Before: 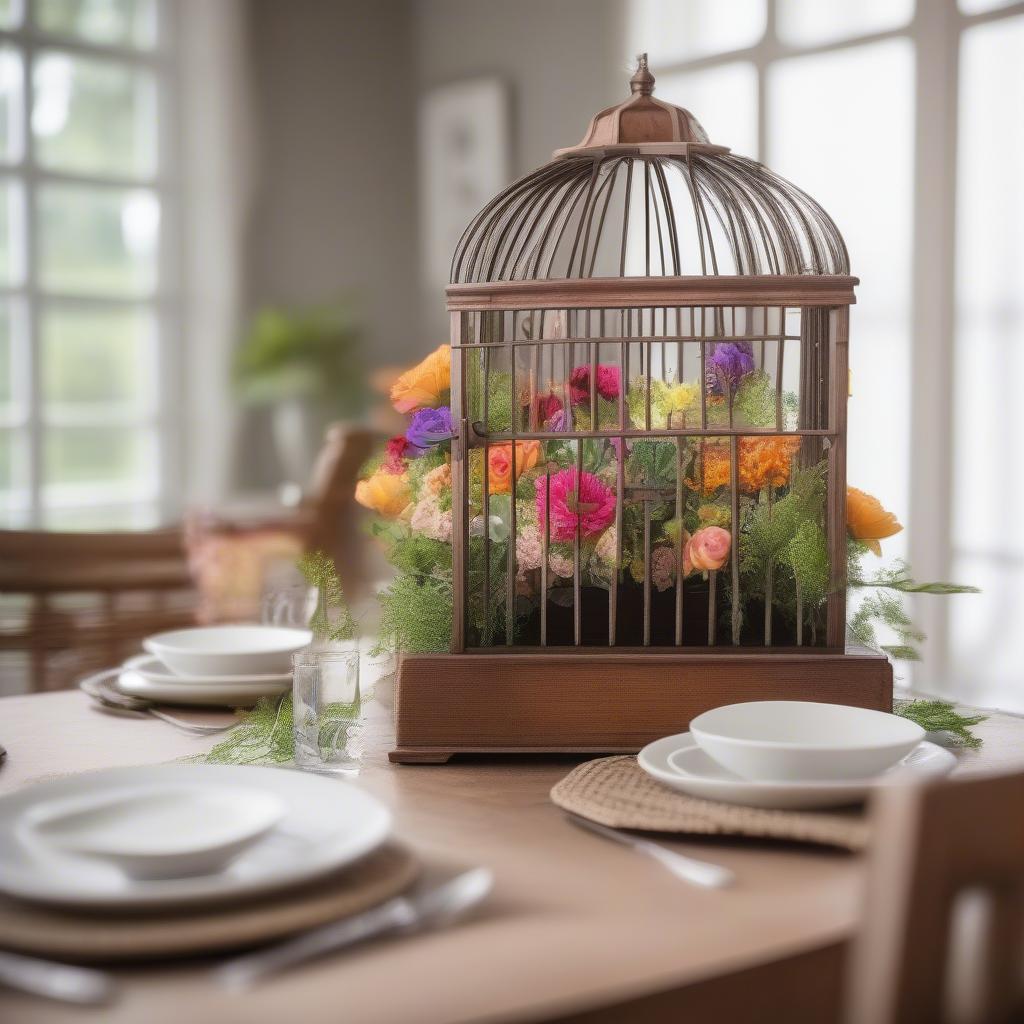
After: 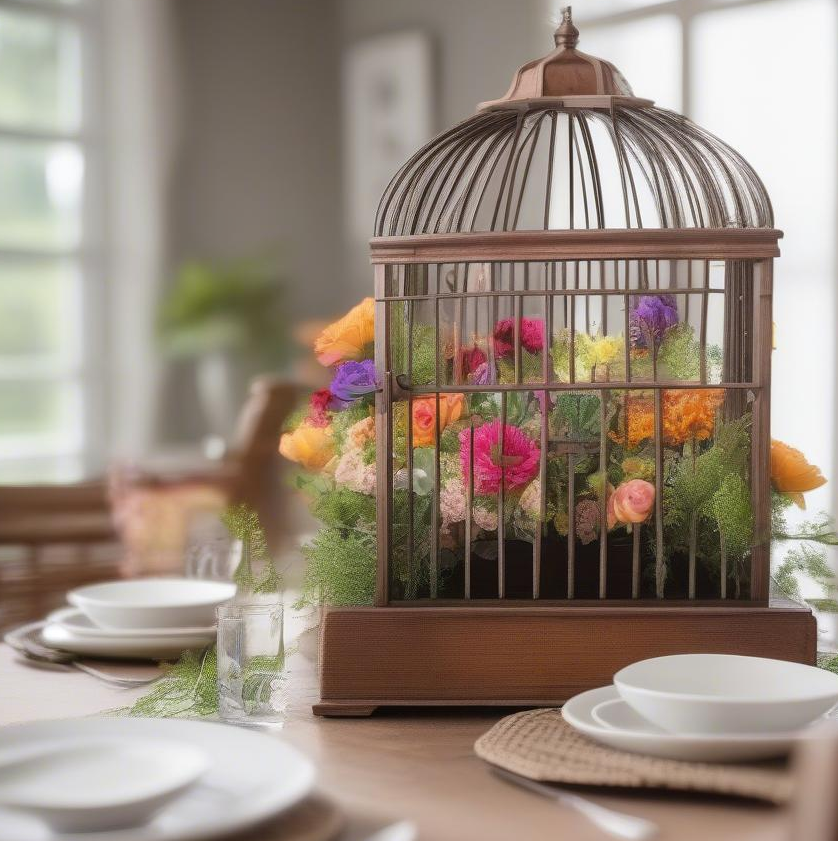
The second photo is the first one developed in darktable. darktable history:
crop and rotate: left 7.498%, top 4.643%, right 10.608%, bottom 13.199%
tone equalizer: on, module defaults
